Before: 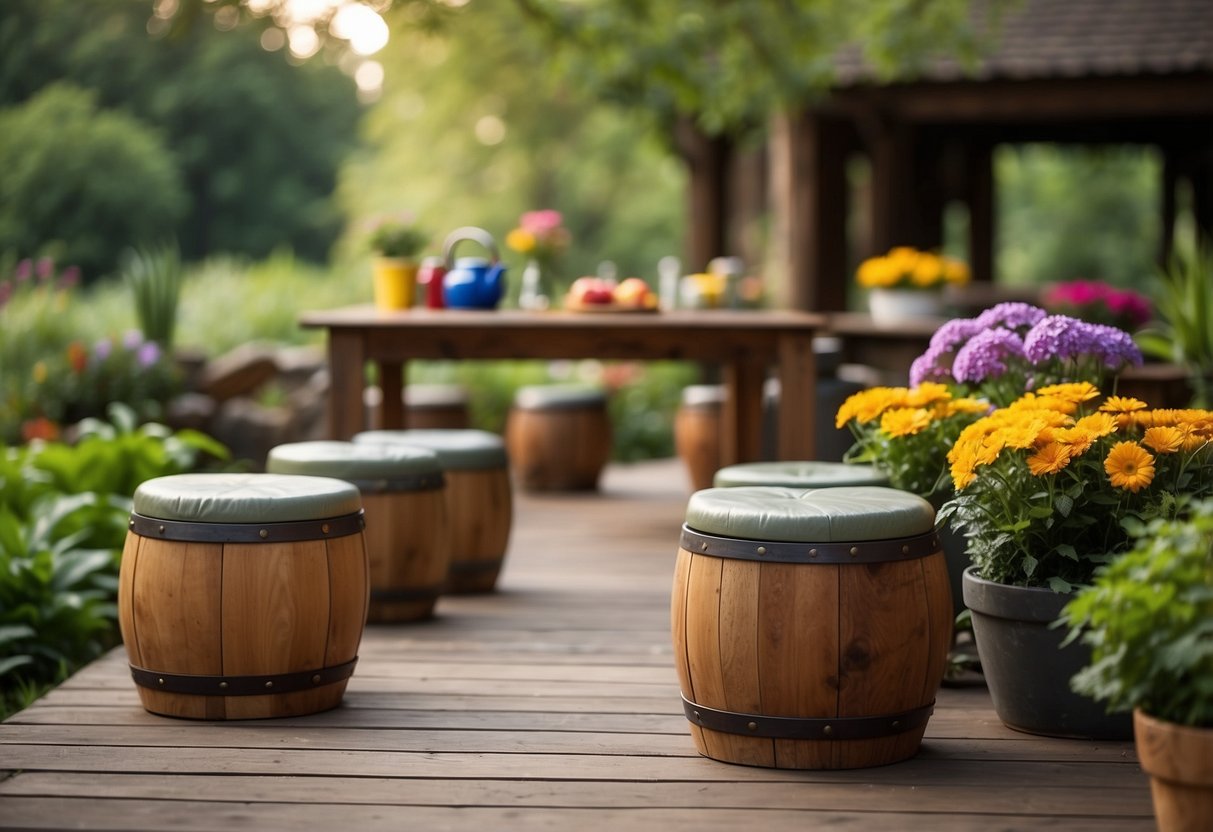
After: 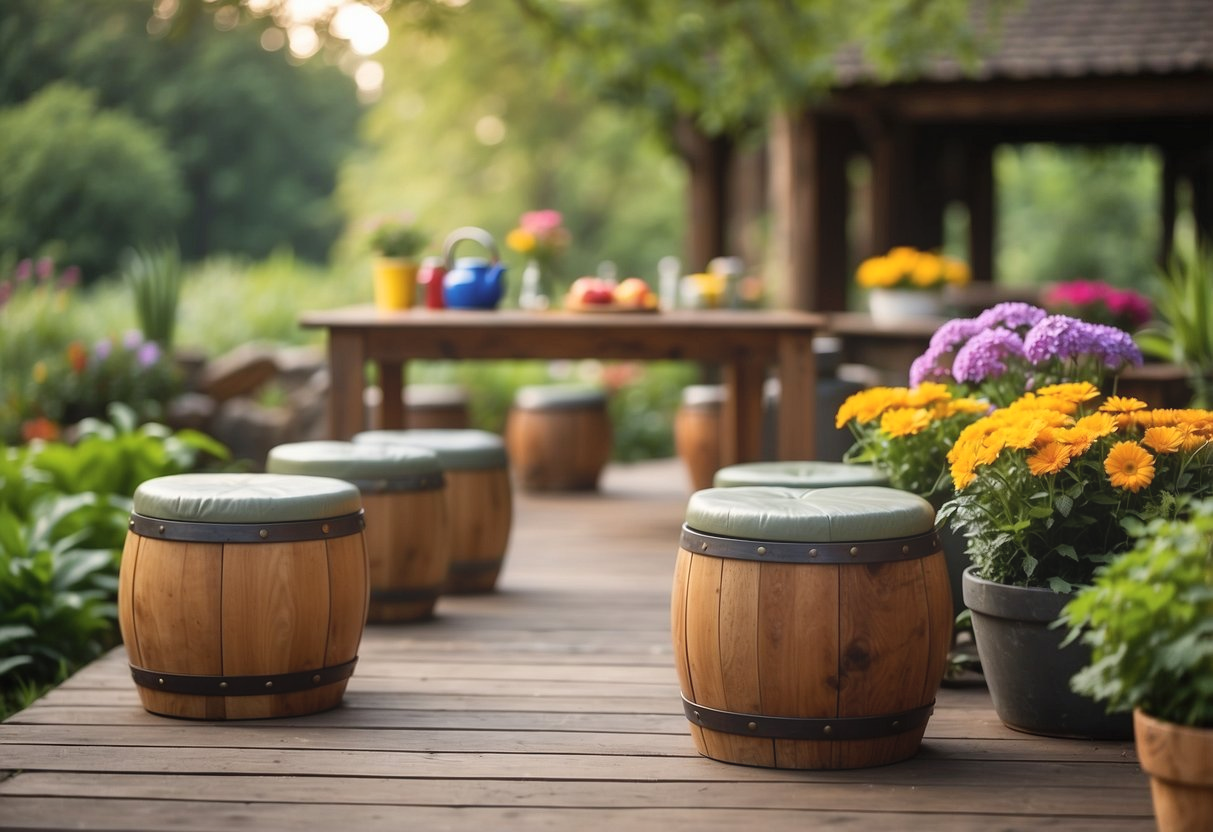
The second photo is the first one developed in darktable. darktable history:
bloom: size 38%, threshold 95%, strength 30%
shadows and highlights: radius 133.83, soften with gaussian
